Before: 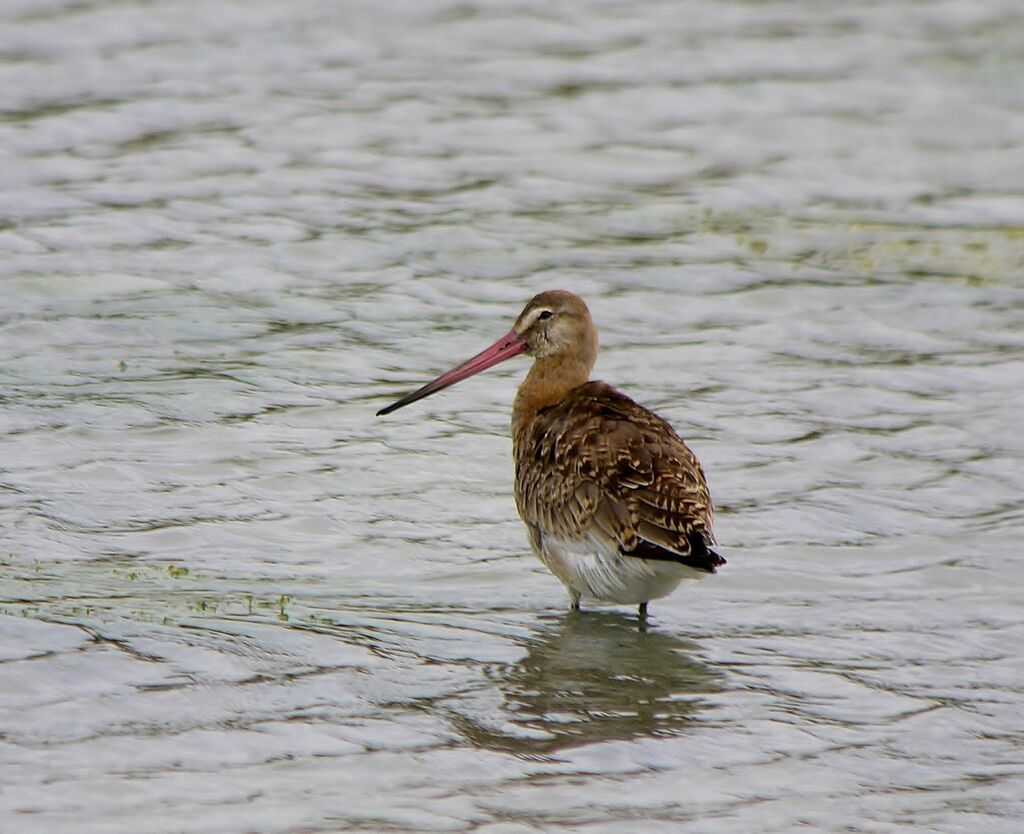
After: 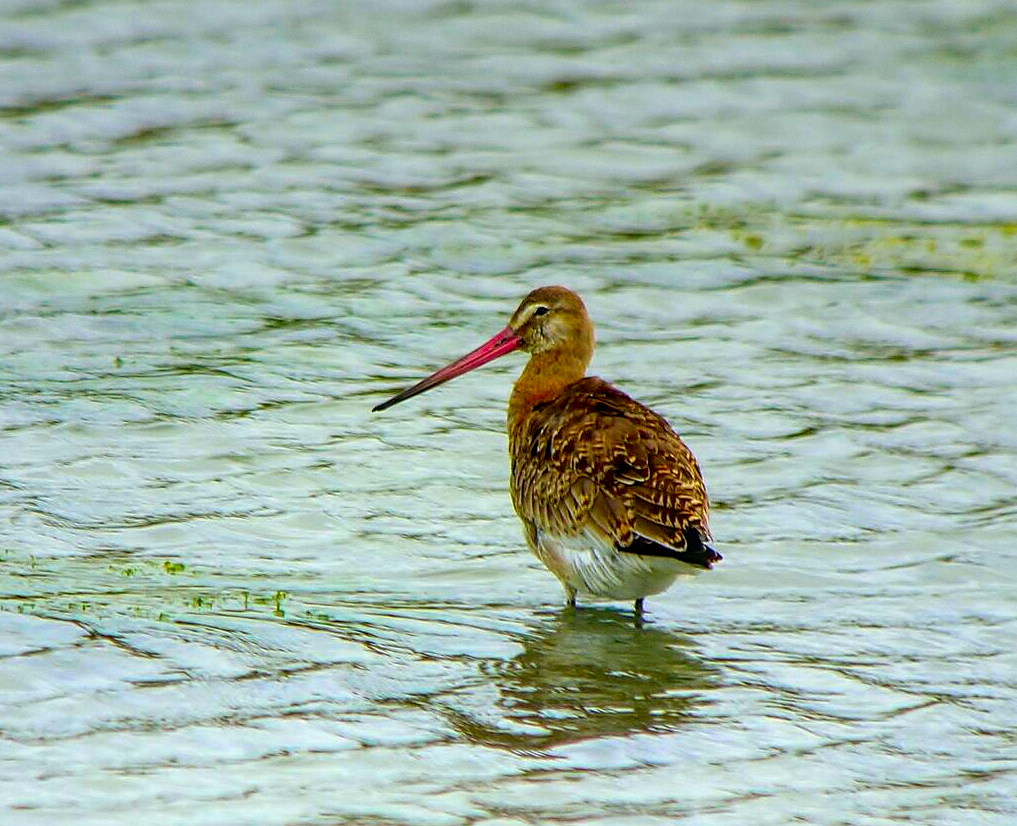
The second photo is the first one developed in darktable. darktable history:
sharpen: amount 0.2
graduated density: on, module defaults
contrast brightness saturation: saturation 0.5
grain: coarseness 0.09 ISO, strength 10%
crop: left 0.434%, top 0.485%, right 0.244%, bottom 0.386%
exposure: exposure 0.559 EV, compensate highlight preservation false
color correction: highlights a* -7.33, highlights b* 1.26, shadows a* -3.55, saturation 1.4
local contrast: detail 130%
